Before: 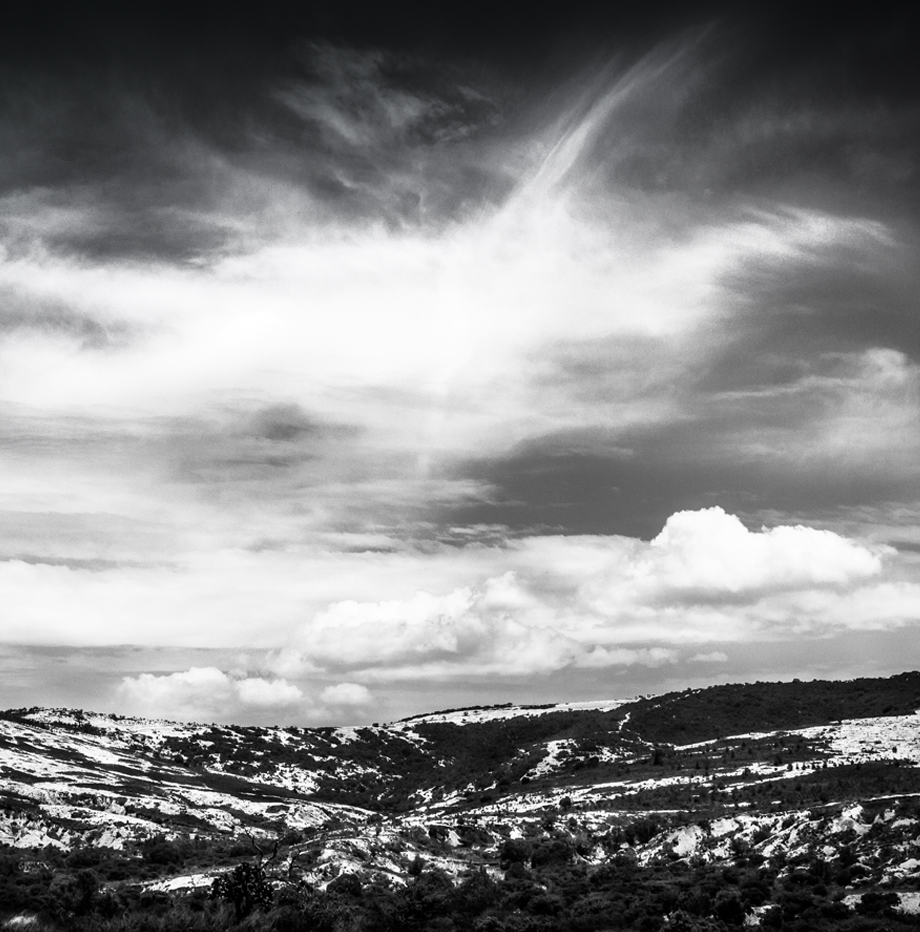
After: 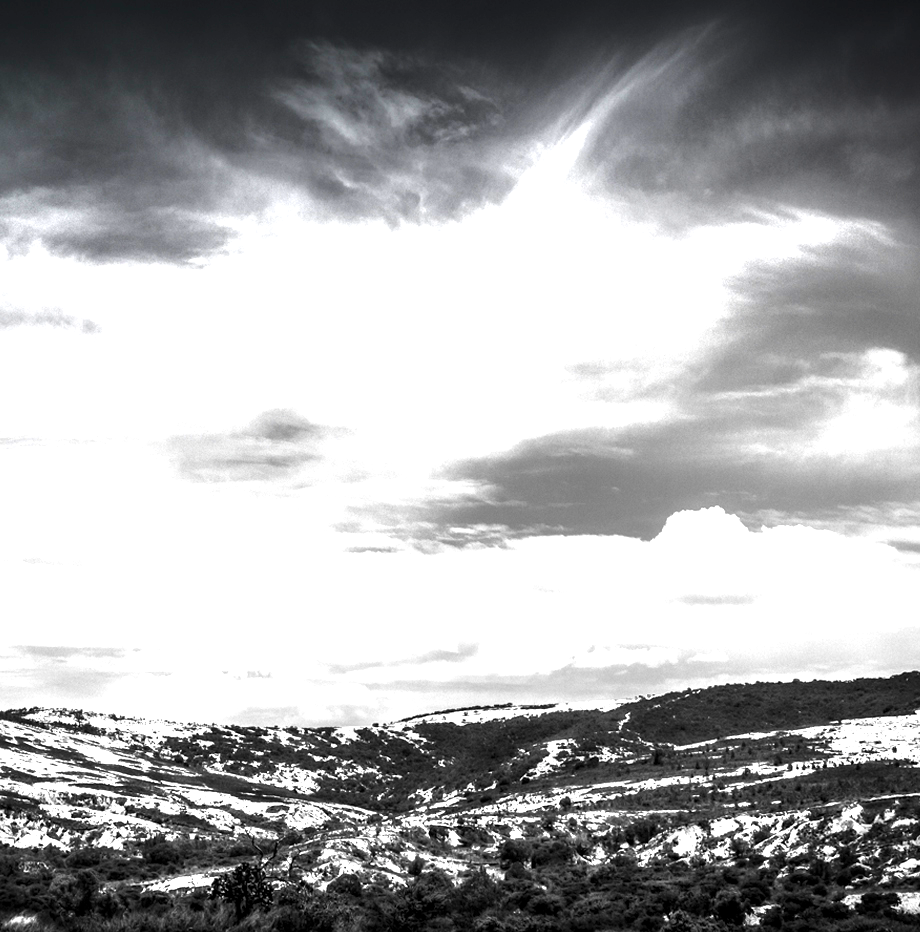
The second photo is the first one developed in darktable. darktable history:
exposure: black level correction 0, exposure 1.1 EV, compensate exposure bias true, compensate highlight preservation false
color balance rgb: linear chroma grading › global chroma 10%, perceptual saturation grading › global saturation 30%, global vibrance 10%
local contrast: highlights 100%, shadows 100%, detail 120%, midtone range 0.2
